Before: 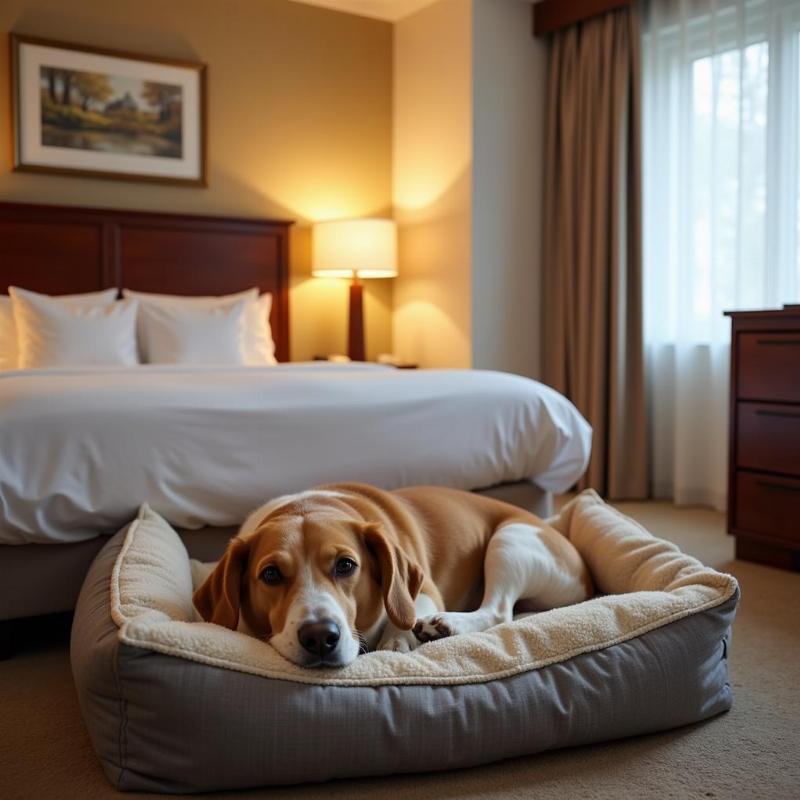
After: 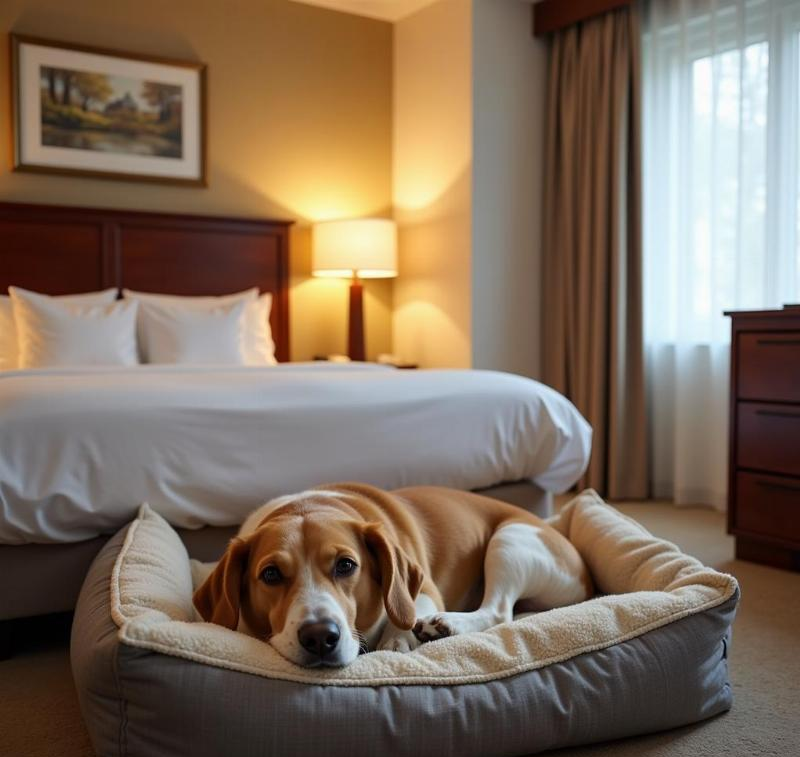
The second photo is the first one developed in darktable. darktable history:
crop and rotate: top 0.009%, bottom 5.247%
